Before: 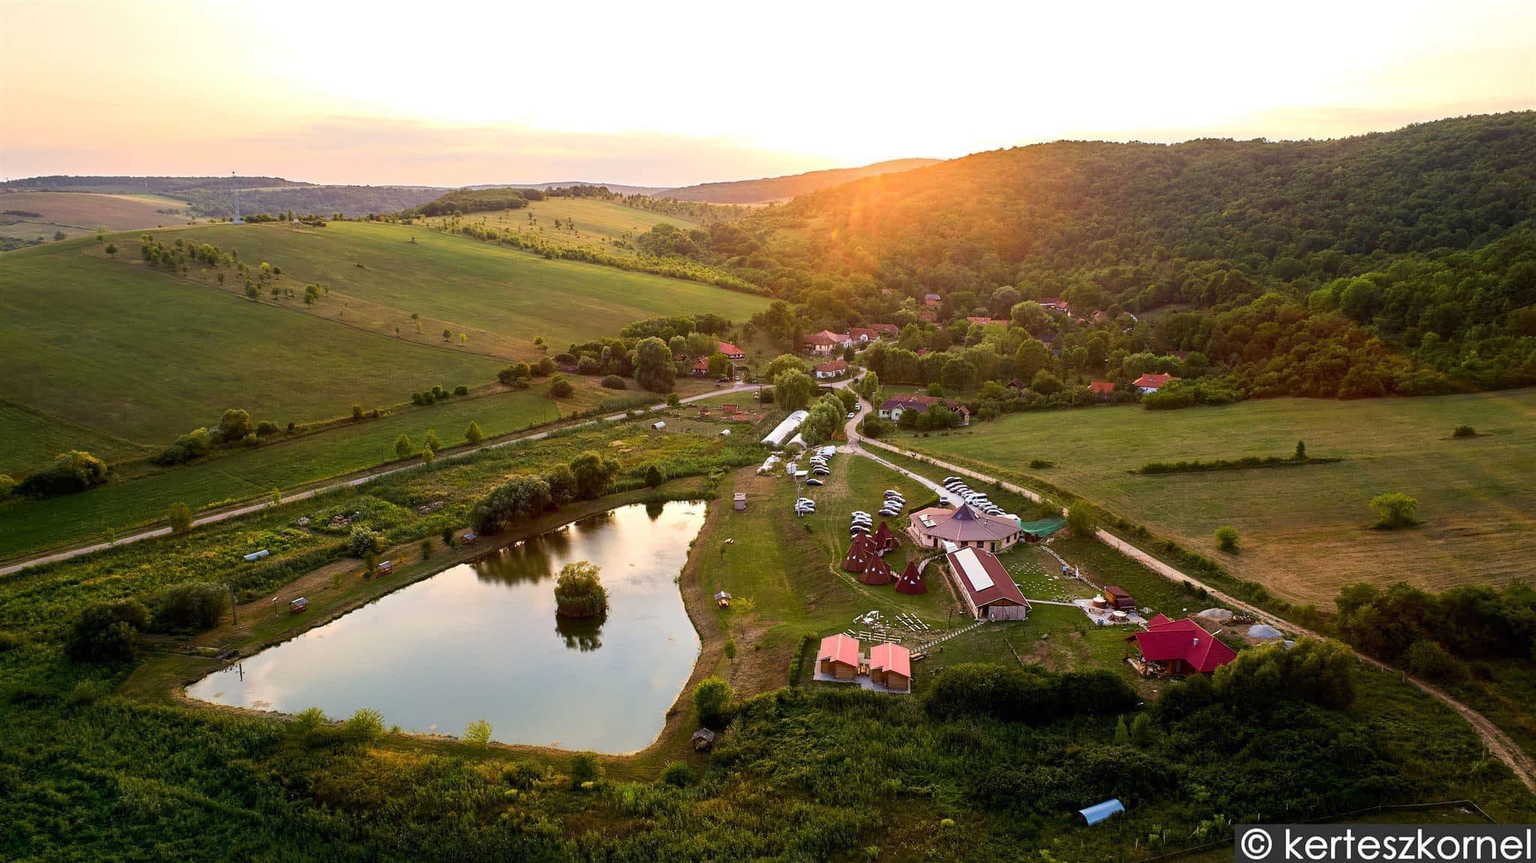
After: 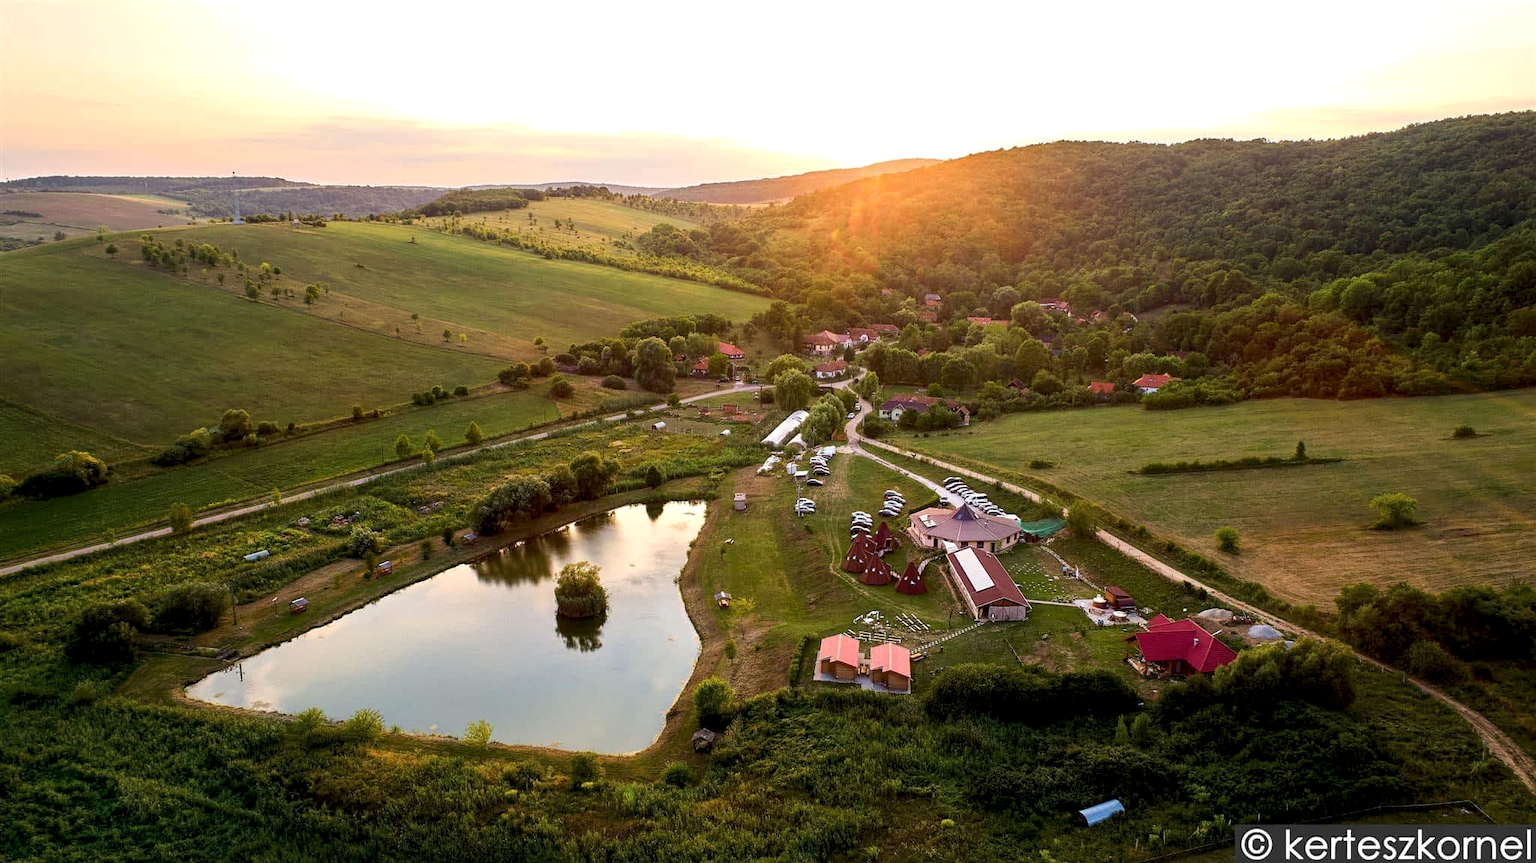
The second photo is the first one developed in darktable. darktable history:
local contrast: highlights 104%, shadows 102%, detail 131%, midtone range 0.2
